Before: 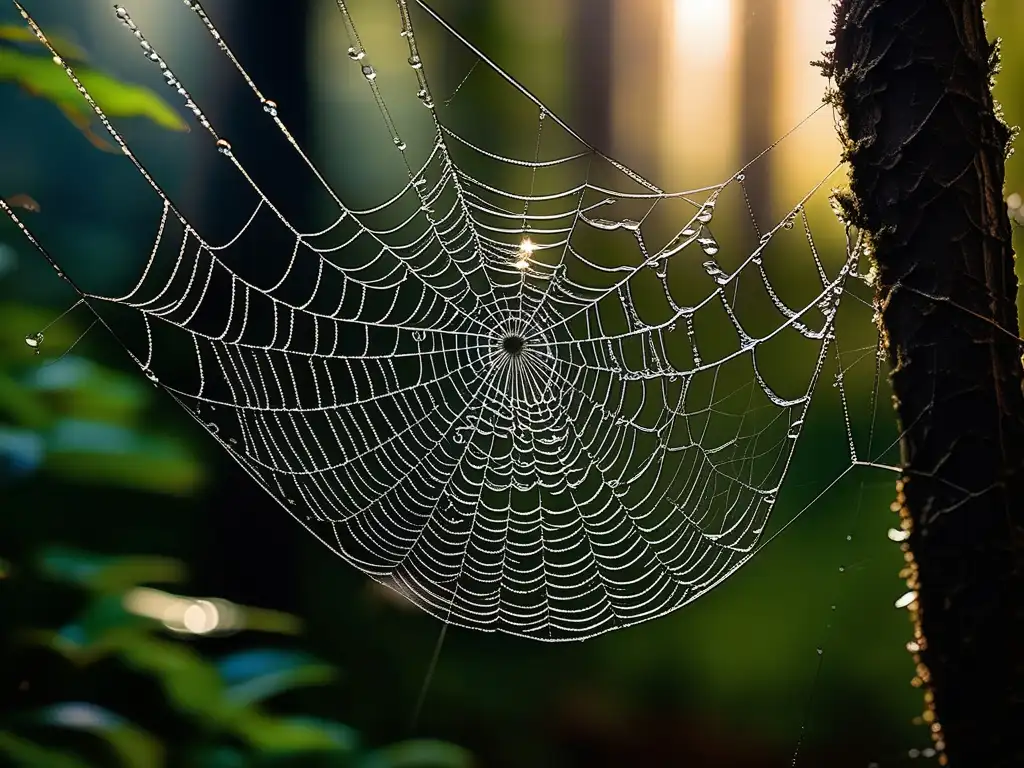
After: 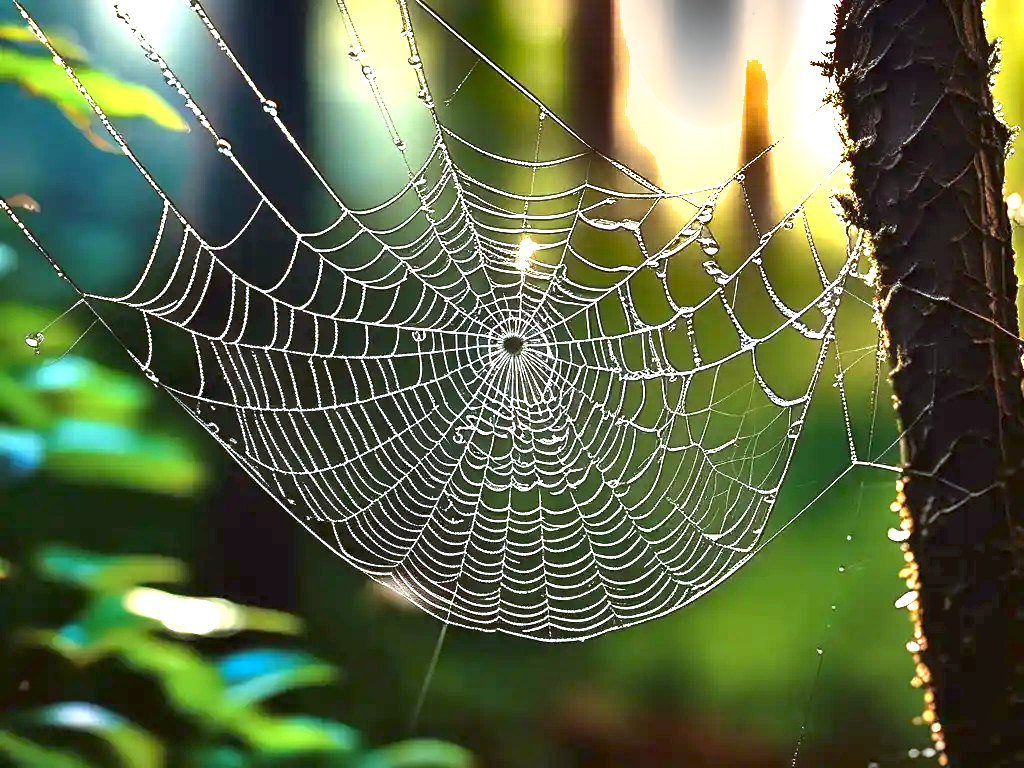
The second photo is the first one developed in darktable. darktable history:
exposure: black level correction 0, exposure 2.414 EV, compensate highlight preservation false
color correction: highlights a* -3.16, highlights b* -6.29, shadows a* 3.04, shadows b* 5.62
shadows and highlights: shadows 30.7, highlights -62.97, soften with gaussian
